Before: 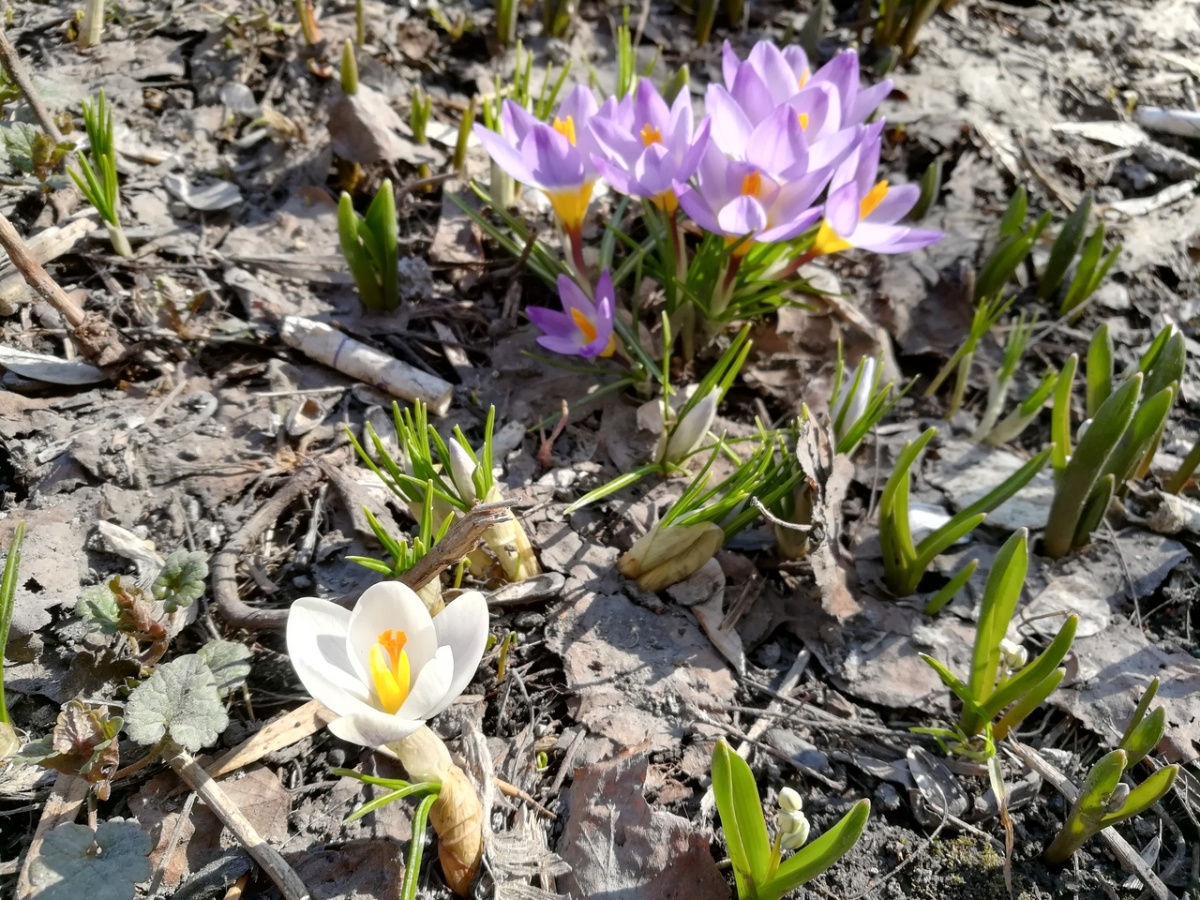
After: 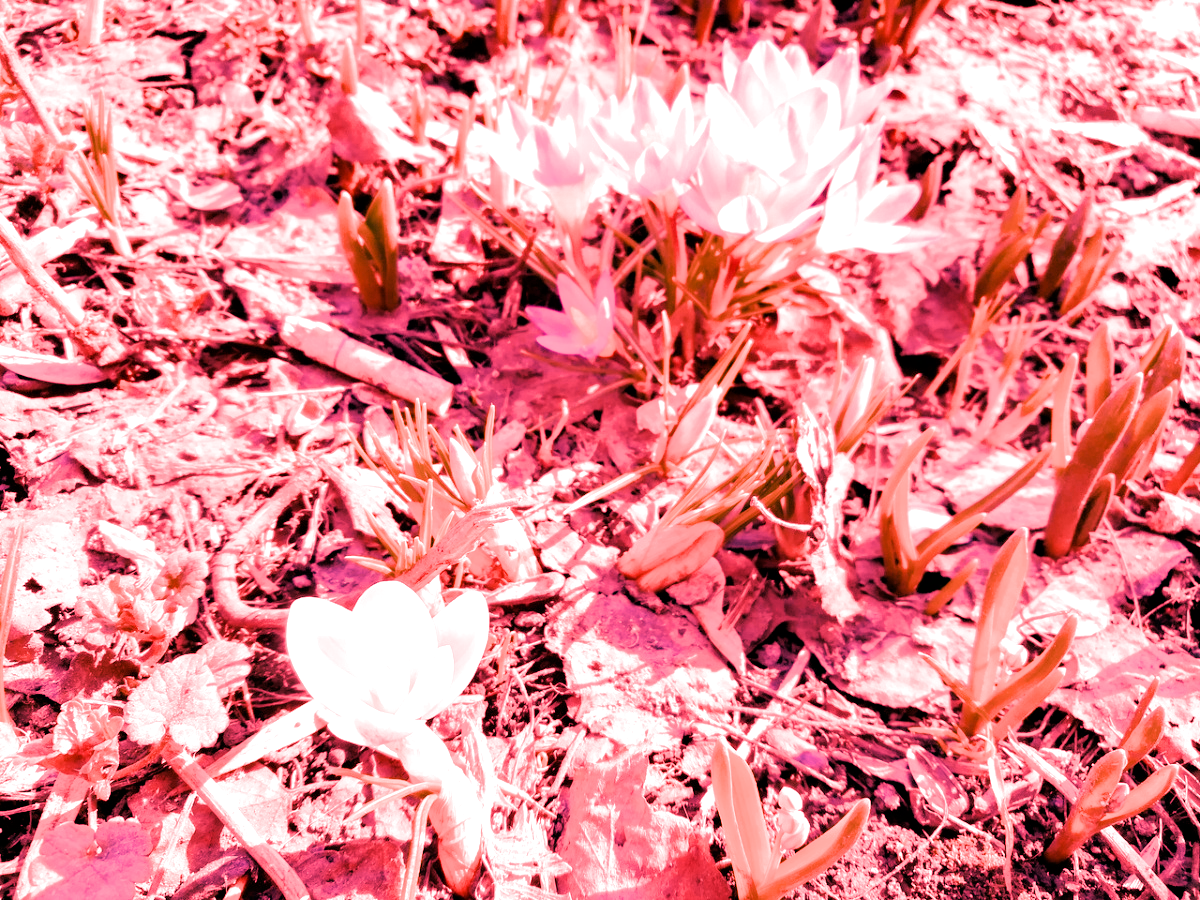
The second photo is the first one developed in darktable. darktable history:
white balance: red 4.26, blue 1.802
filmic rgb: black relative exposure -7.65 EV, white relative exposure 4.56 EV, hardness 3.61
